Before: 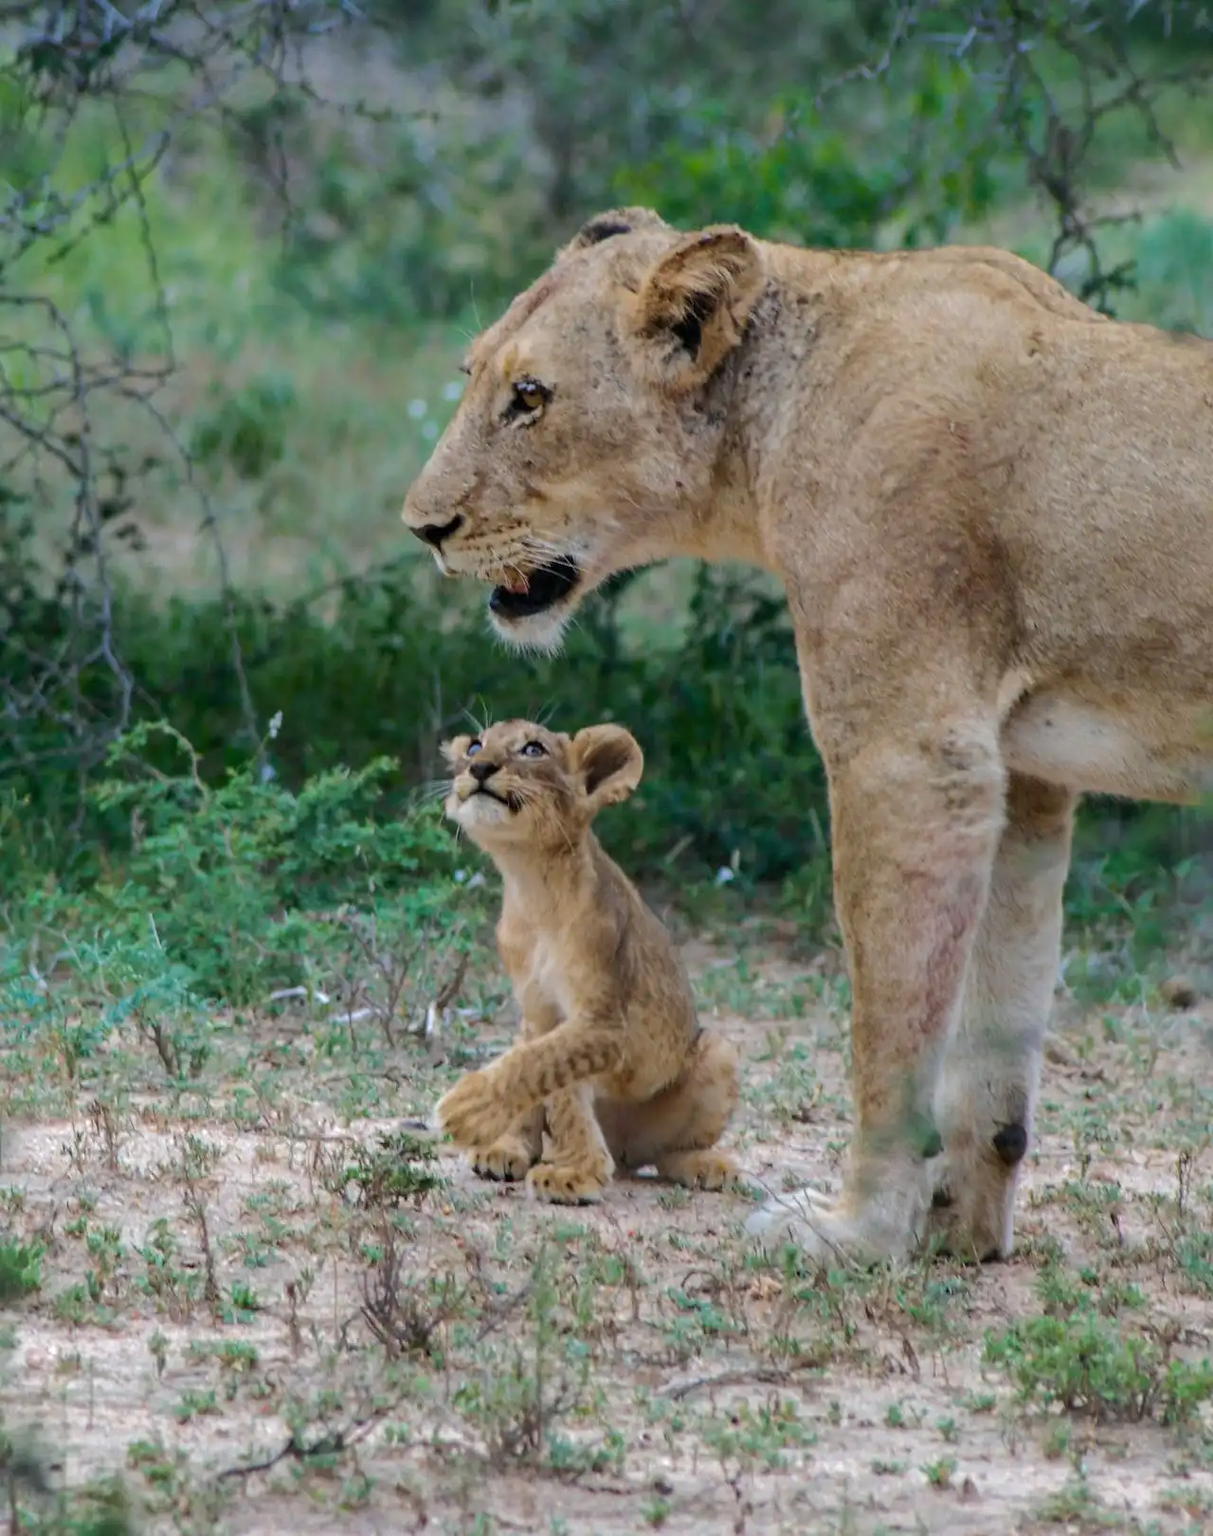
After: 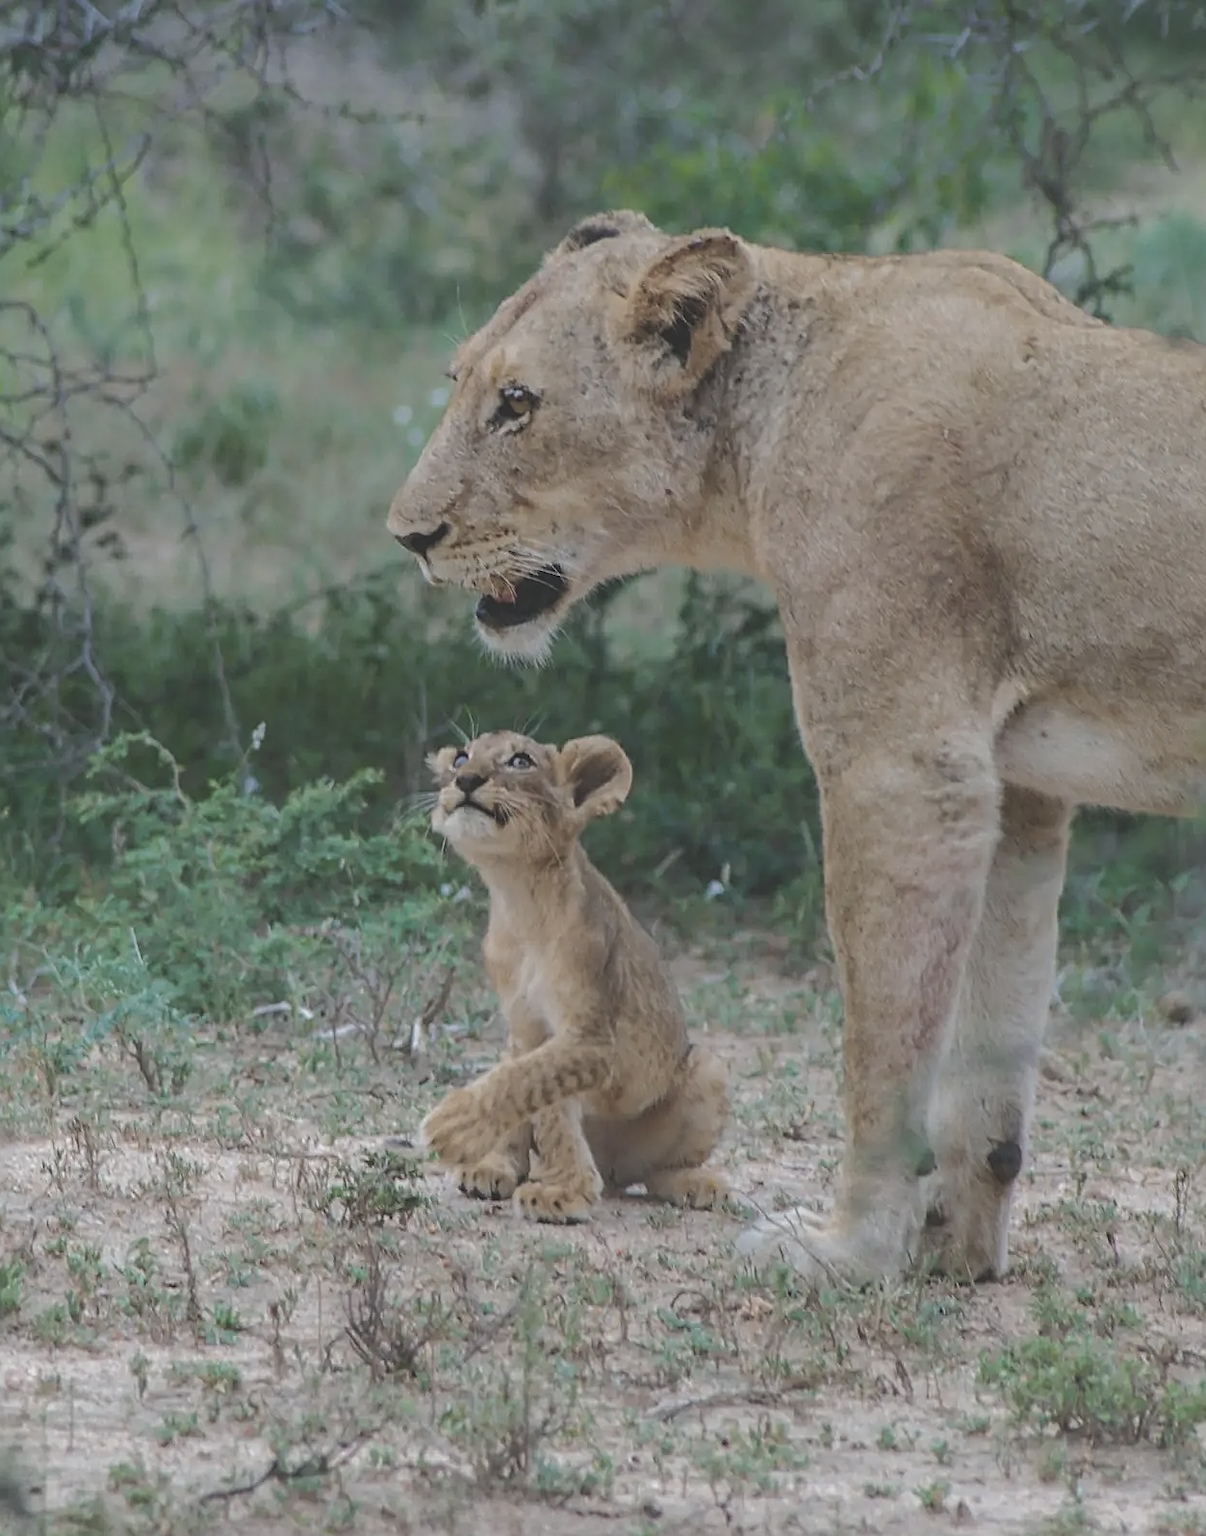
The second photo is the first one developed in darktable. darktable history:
crop: left 1.732%, right 0.267%, bottom 1.481%
contrast brightness saturation: contrast -0.264, saturation -0.447
exposure: black level correction -0.009, exposure 0.072 EV, compensate highlight preservation false
sharpen: on, module defaults
